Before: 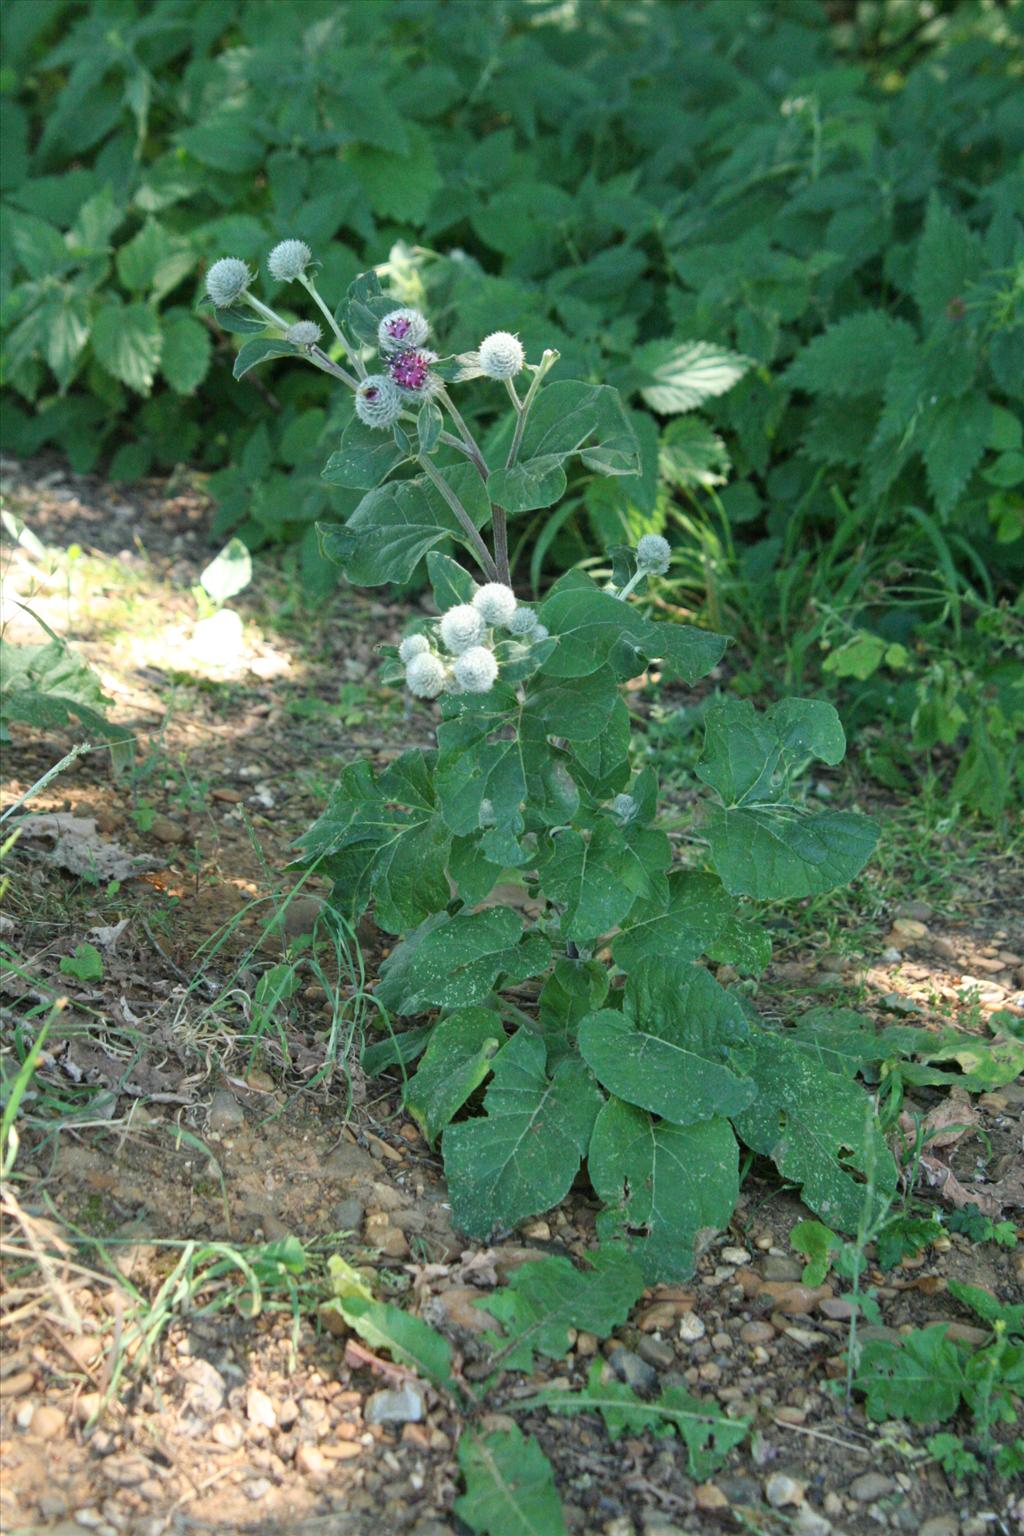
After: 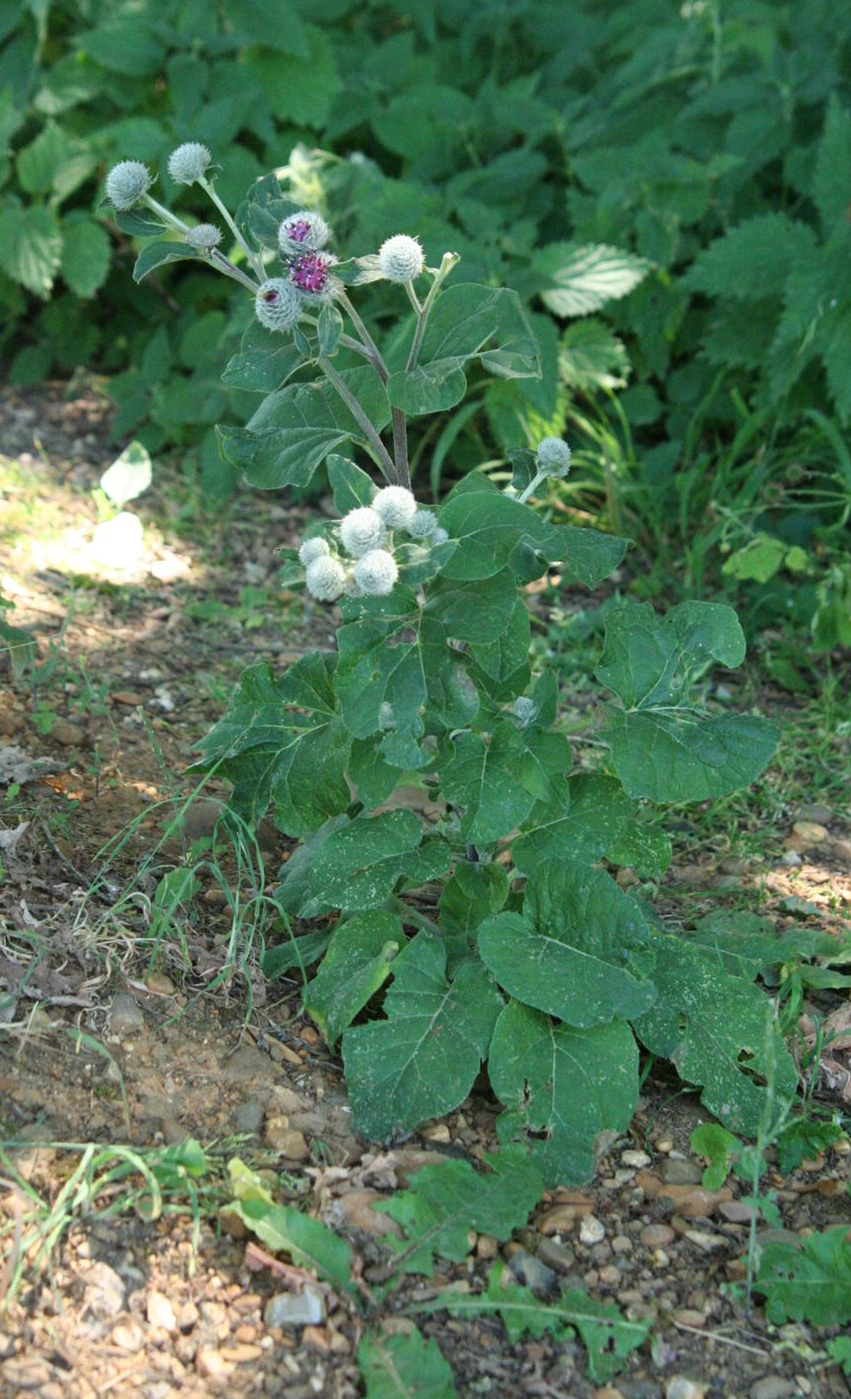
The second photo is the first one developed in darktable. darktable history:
crop: left 9.823%, top 6.322%, right 6.989%, bottom 2.549%
